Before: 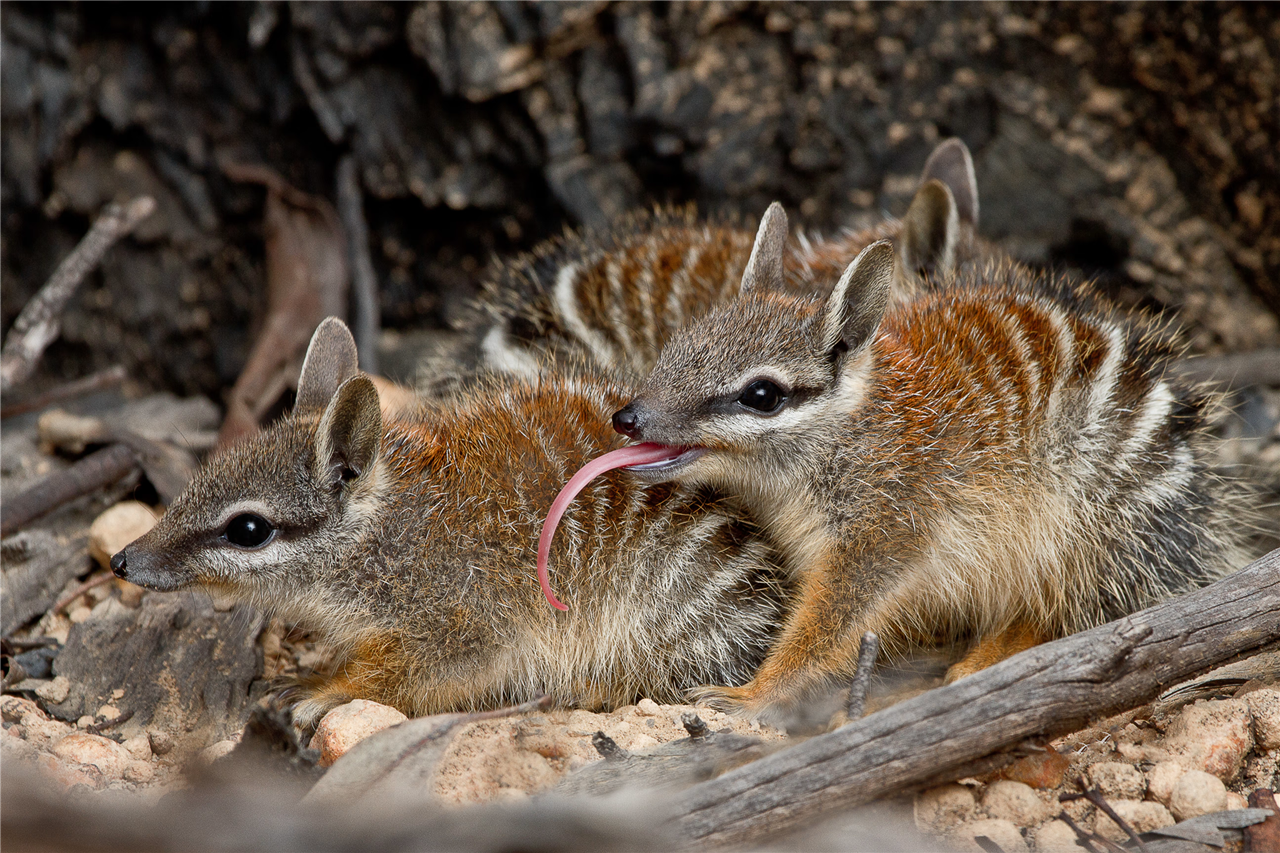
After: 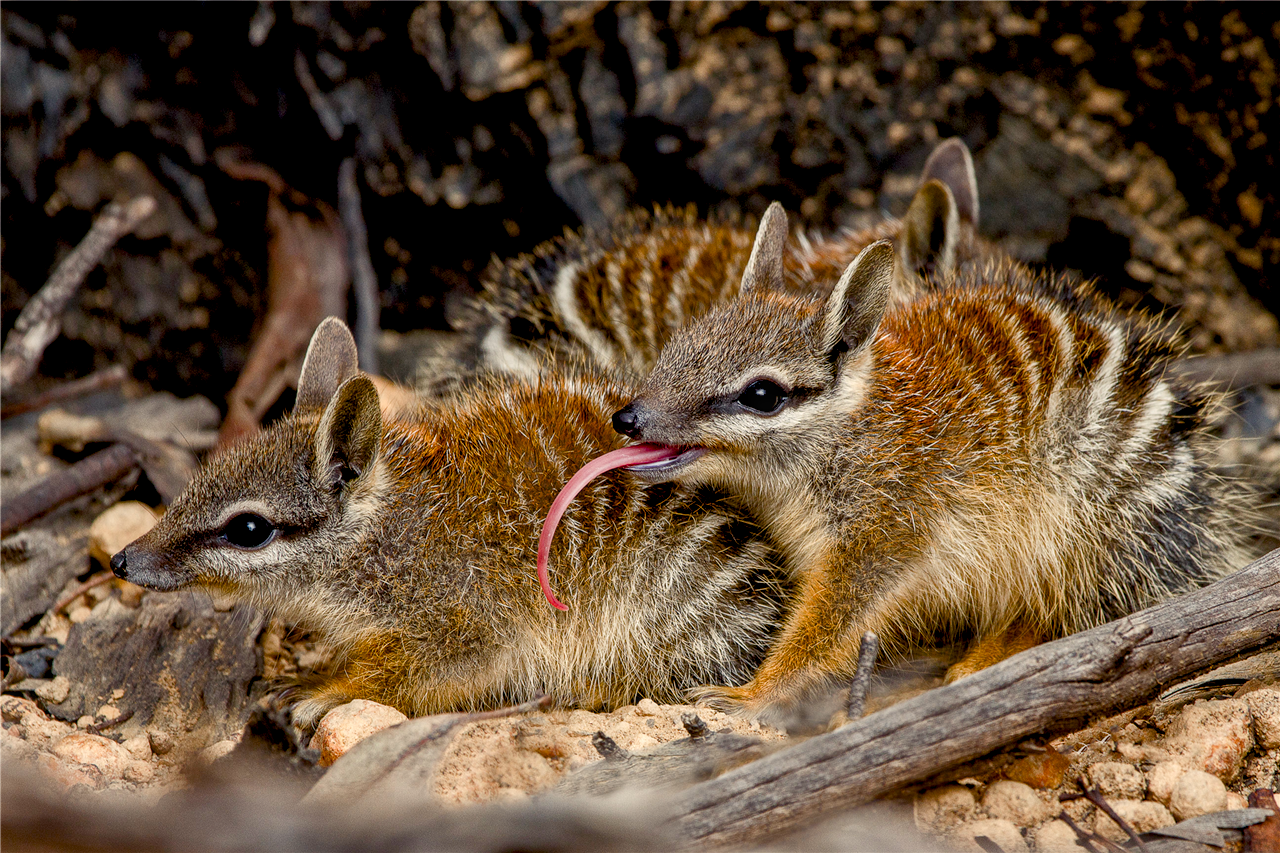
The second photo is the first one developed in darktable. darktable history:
color balance rgb: shadows lift › chroma 3%, shadows lift › hue 280.8°, power › hue 330°, highlights gain › chroma 3%, highlights gain › hue 75.6°, global offset › luminance -1%, perceptual saturation grading › global saturation 20%, perceptual saturation grading › highlights -25%, perceptual saturation grading › shadows 50%, global vibrance 20%
local contrast: on, module defaults
